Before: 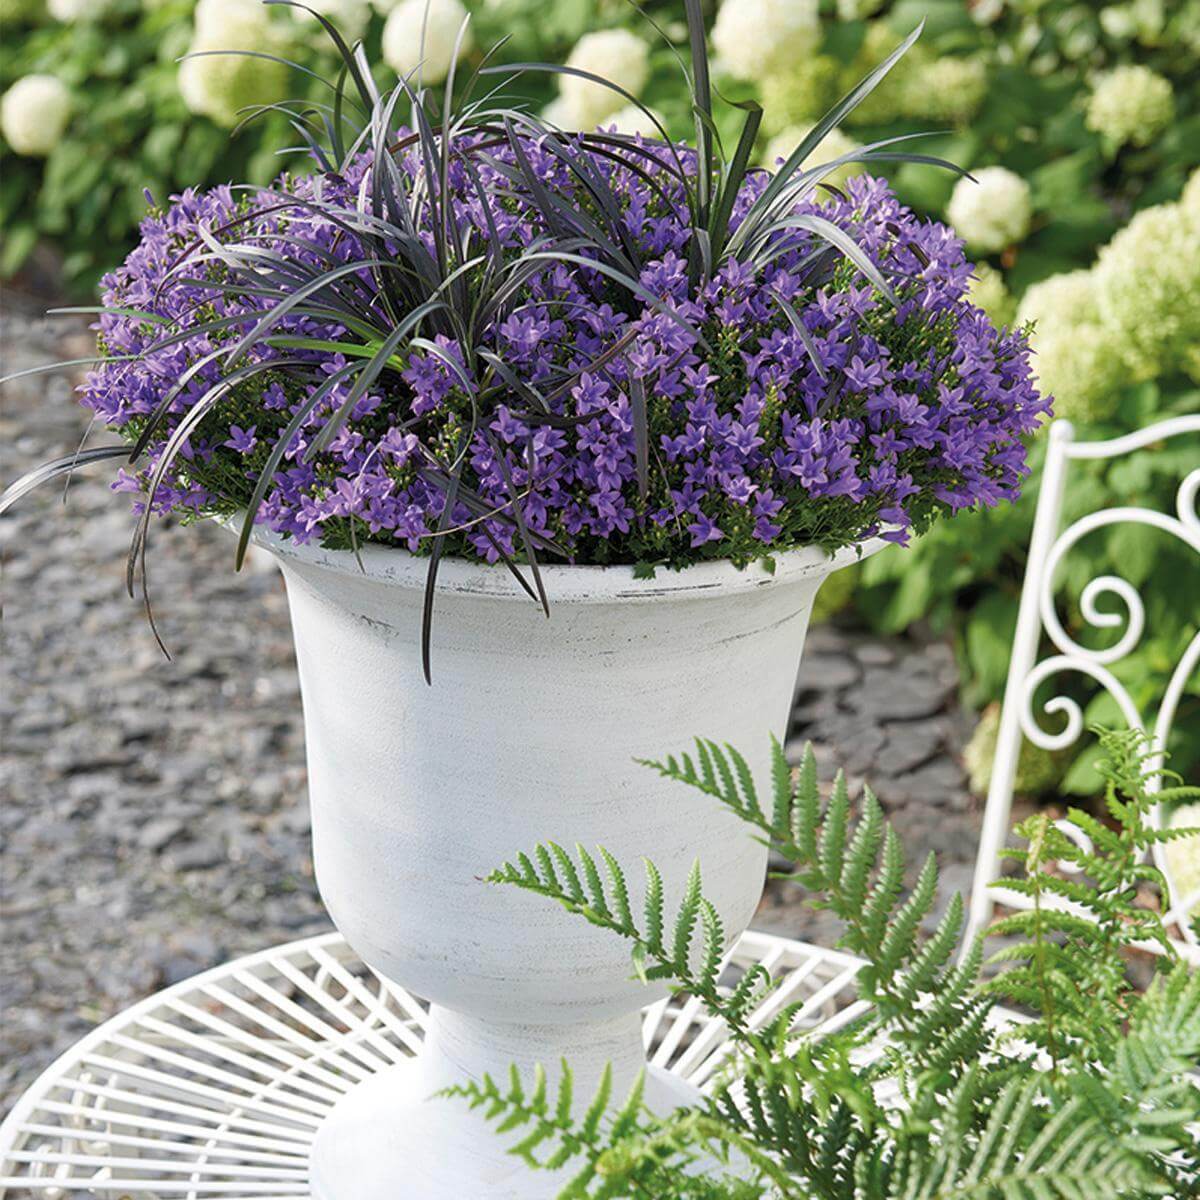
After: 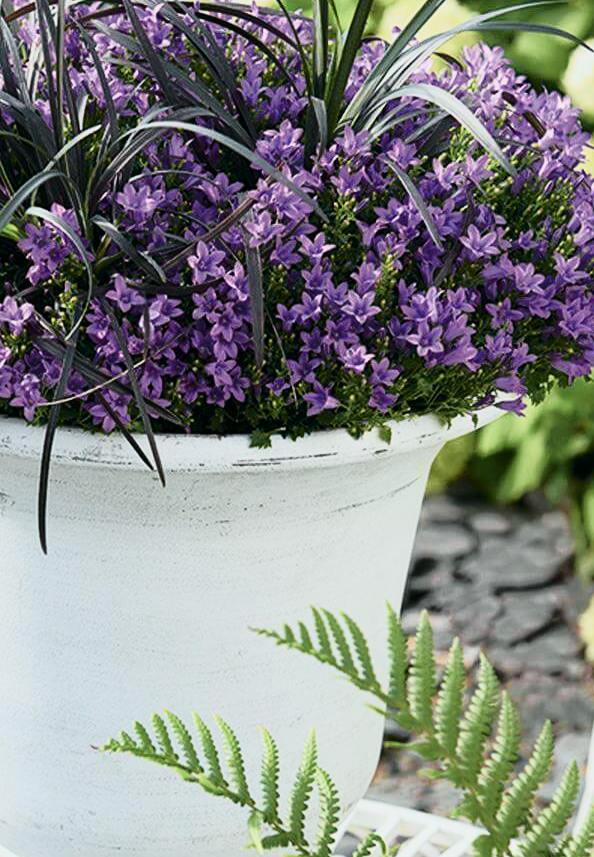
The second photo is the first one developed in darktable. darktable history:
exposure: compensate highlight preservation false
crop: left 32.075%, top 10.976%, right 18.355%, bottom 17.596%
tone curve: curves: ch0 [(0, 0) (0.081, 0.044) (0.192, 0.125) (0.283, 0.238) (0.416, 0.449) (0.495, 0.524) (0.661, 0.756) (0.788, 0.87) (1, 0.951)]; ch1 [(0, 0) (0.161, 0.092) (0.35, 0.33) (0.392, 0.392) (0.427, 0.426) (0.479, 0.472) (0.505, 0.497) (0.521, 0.524) (0.567, 0.56) (0.583, 0.592) (0.625, 0.627) (0.678, 0.733) (1, 1)]; ch2 [(0, 0) (0.346, 0.362) (0.404, 0.427) (0.502, 0.499) (0.531, 0.523) (0.544, 0.561) (0.58, 0.59) (0.629, 0.642) (0.717, 0.678) (1, 1)], color space Lab, independent channels, preserve colors none
